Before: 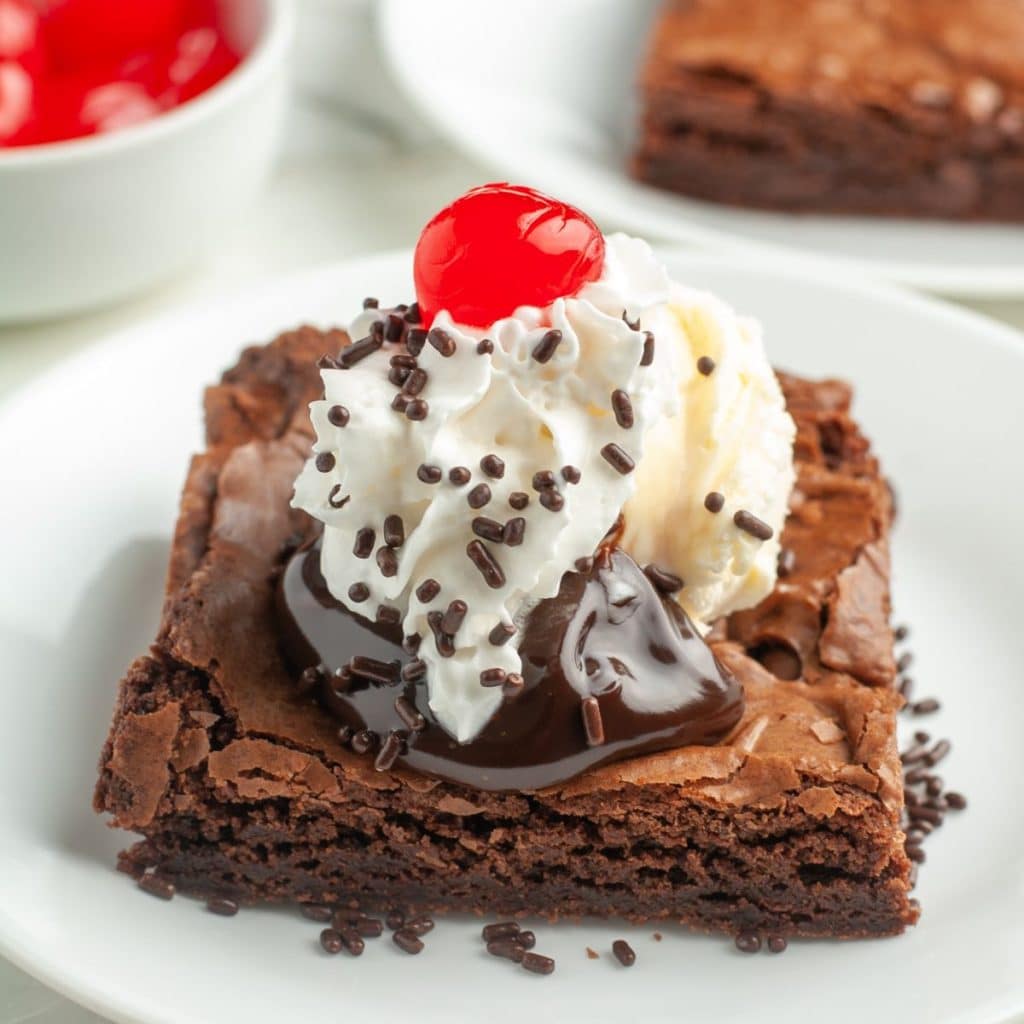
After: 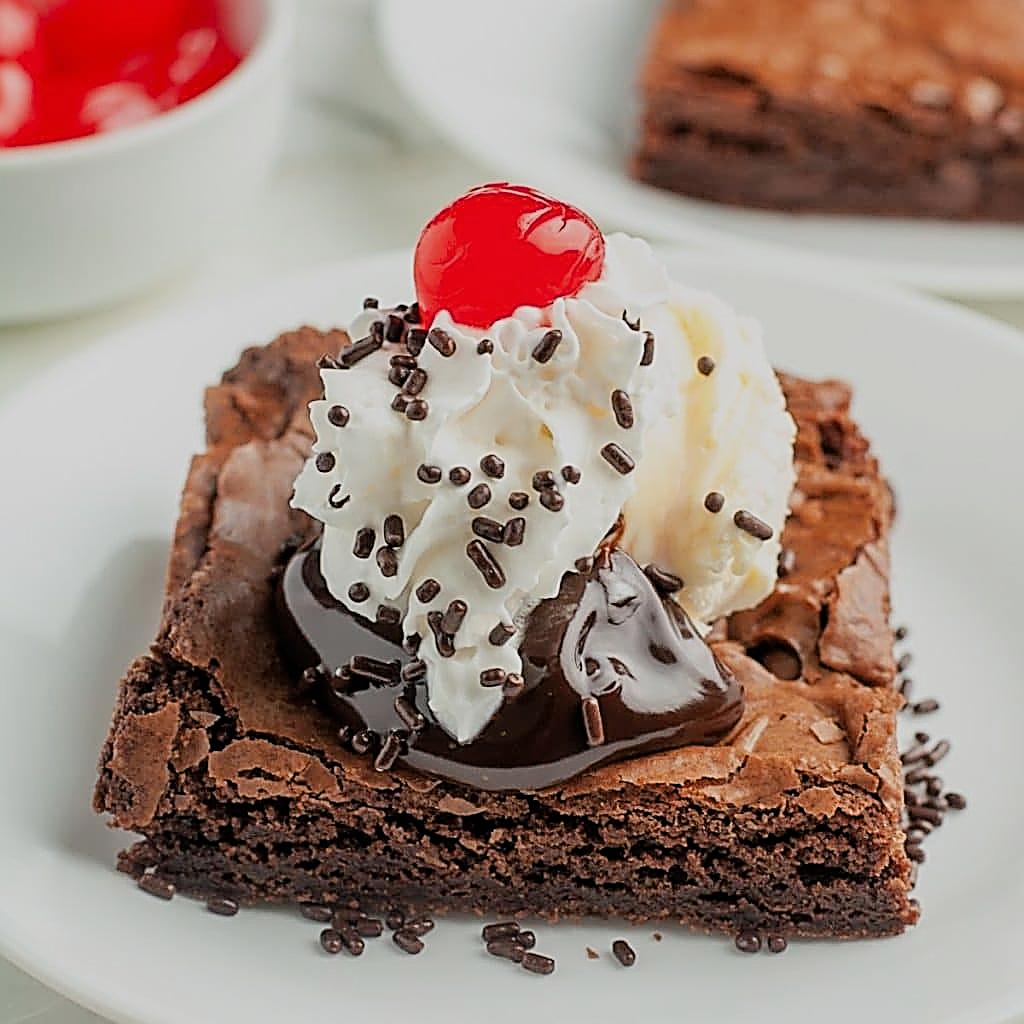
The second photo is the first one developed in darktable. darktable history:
filmic rgb: black relative exposure -7.65 EV, white relative exposure 4.56 EV, hardness 3.61
sharpen: amount 2
